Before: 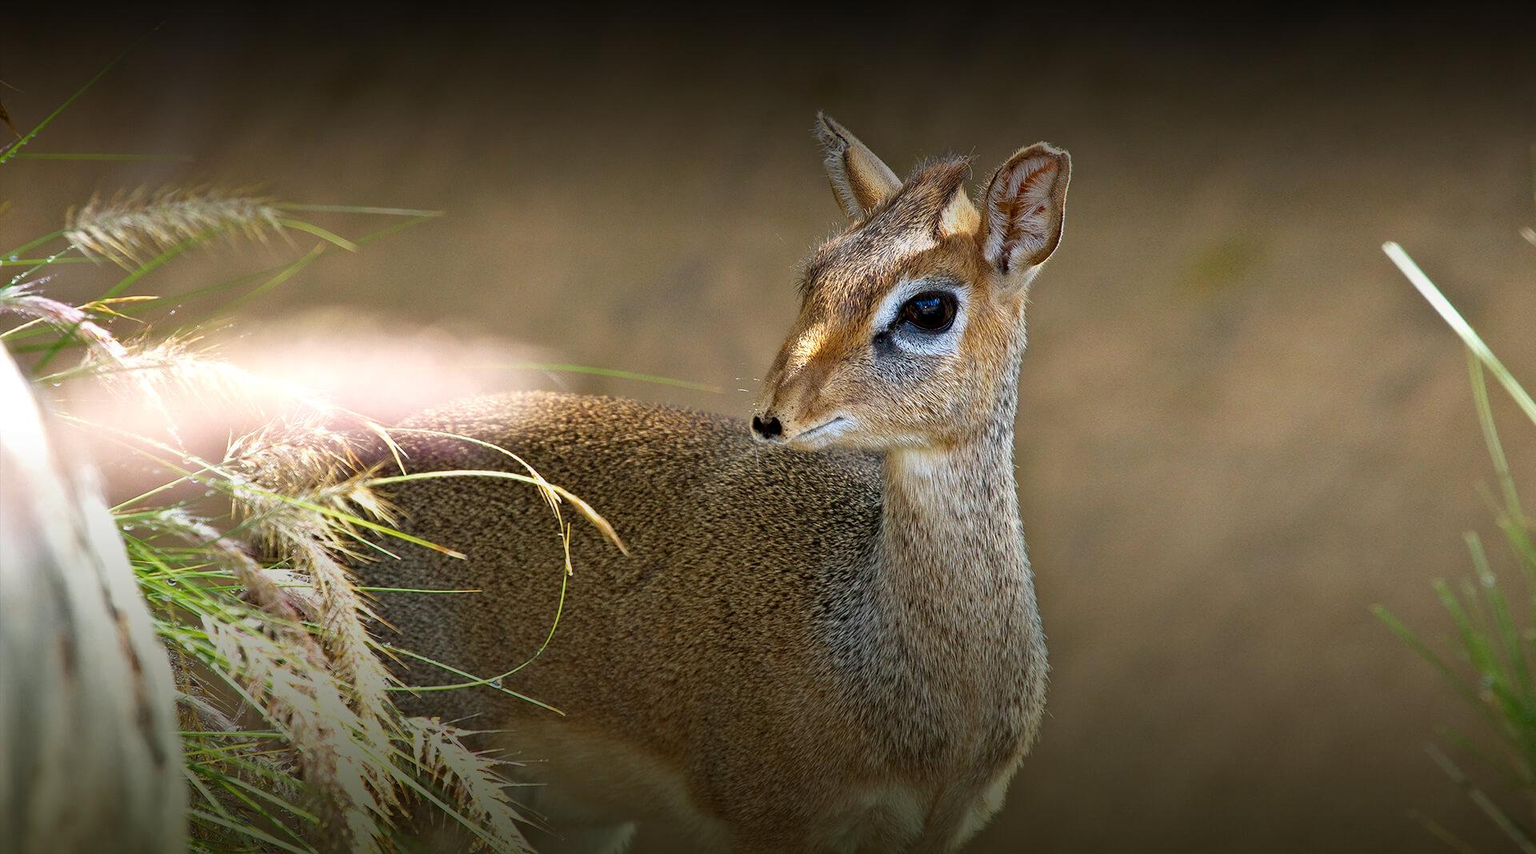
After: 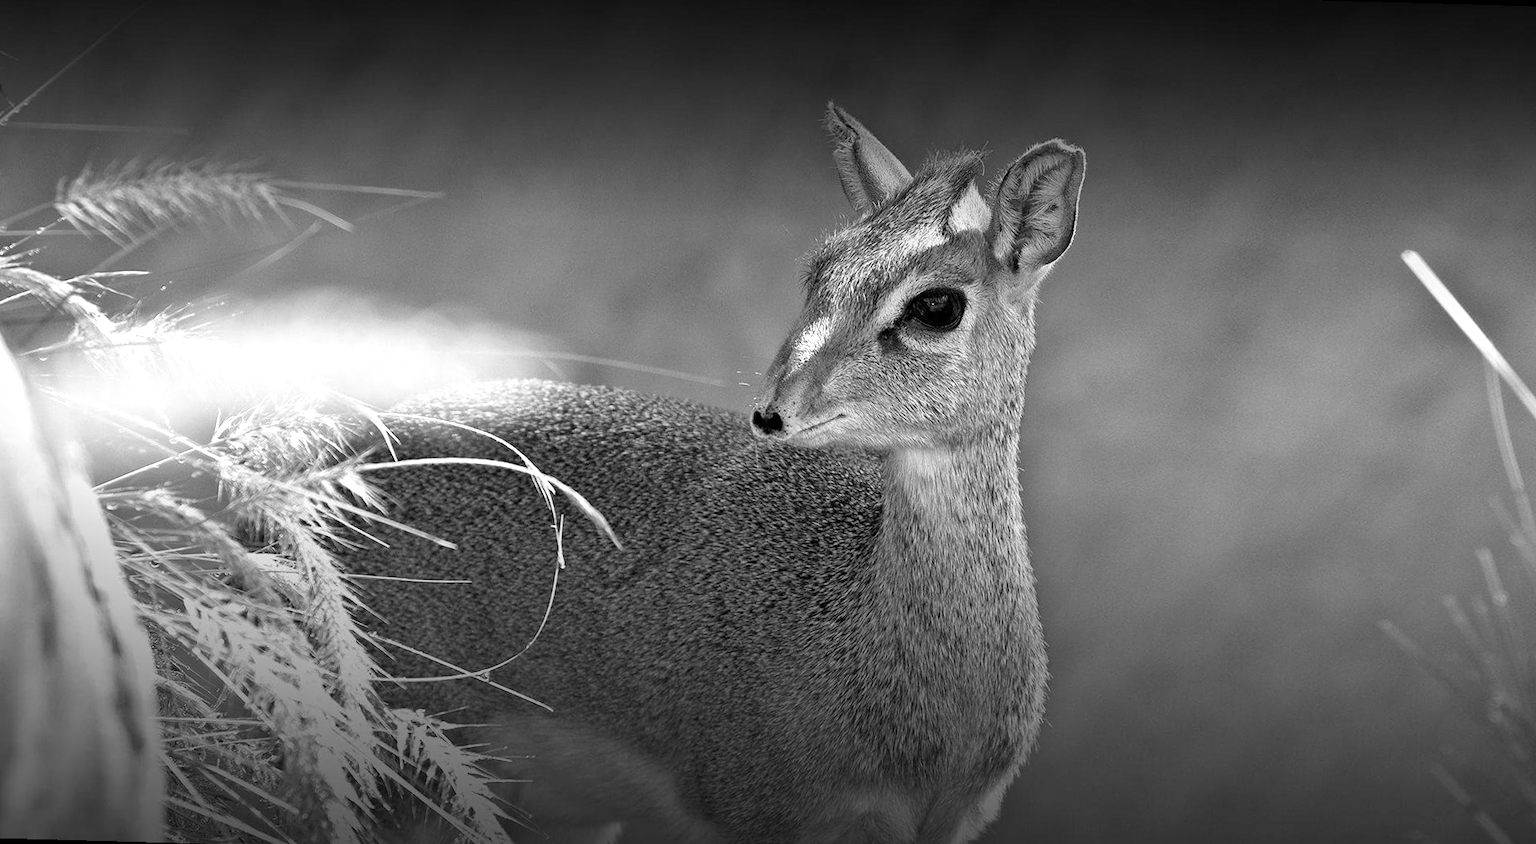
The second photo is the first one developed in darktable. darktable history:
rotate and perspective: rotation 1.57°, crop left 0.018, crop right 0.982, crop top 0.039, crop bottom 0.961
monochrome: a 79.32, b 81.83, size 1.1
levels: levels [0, 0.394, 0.787]
